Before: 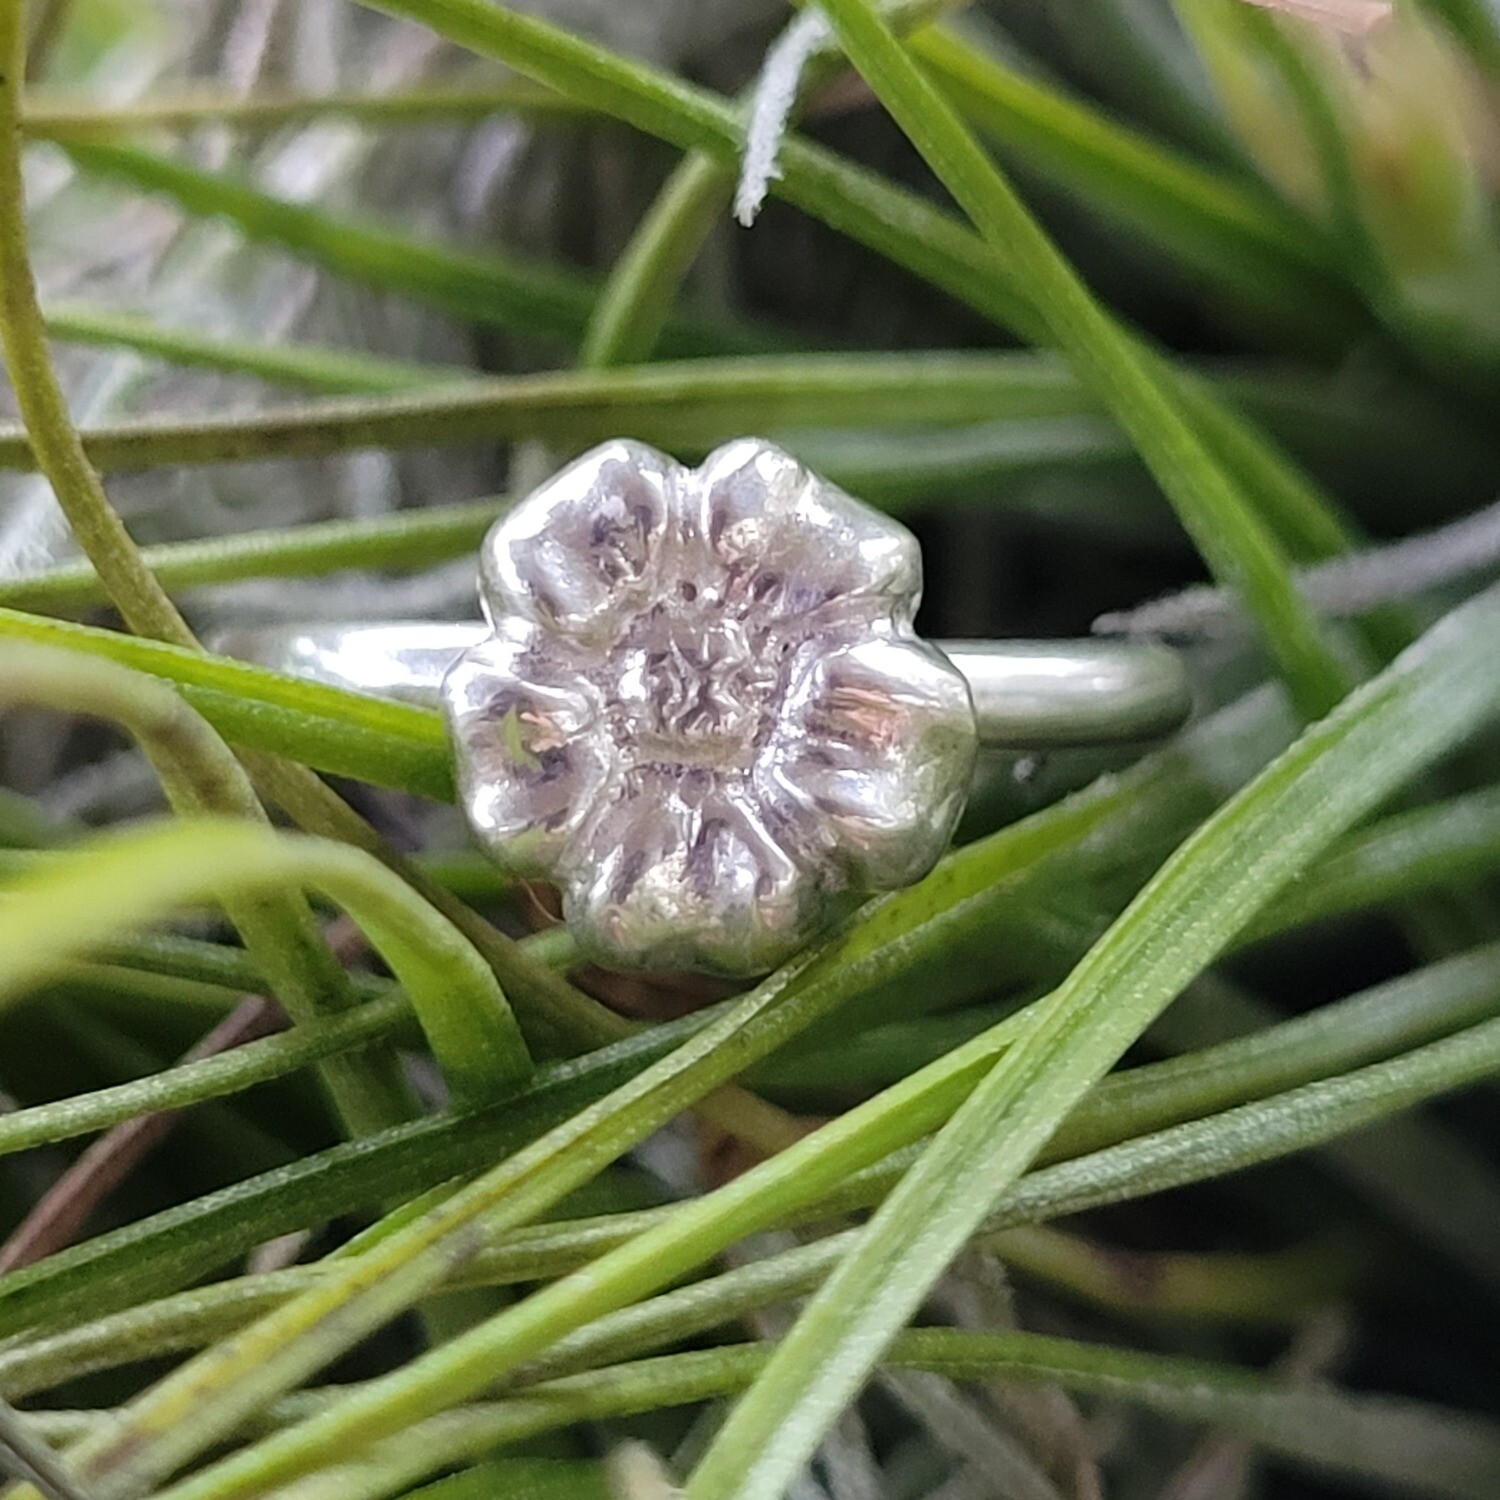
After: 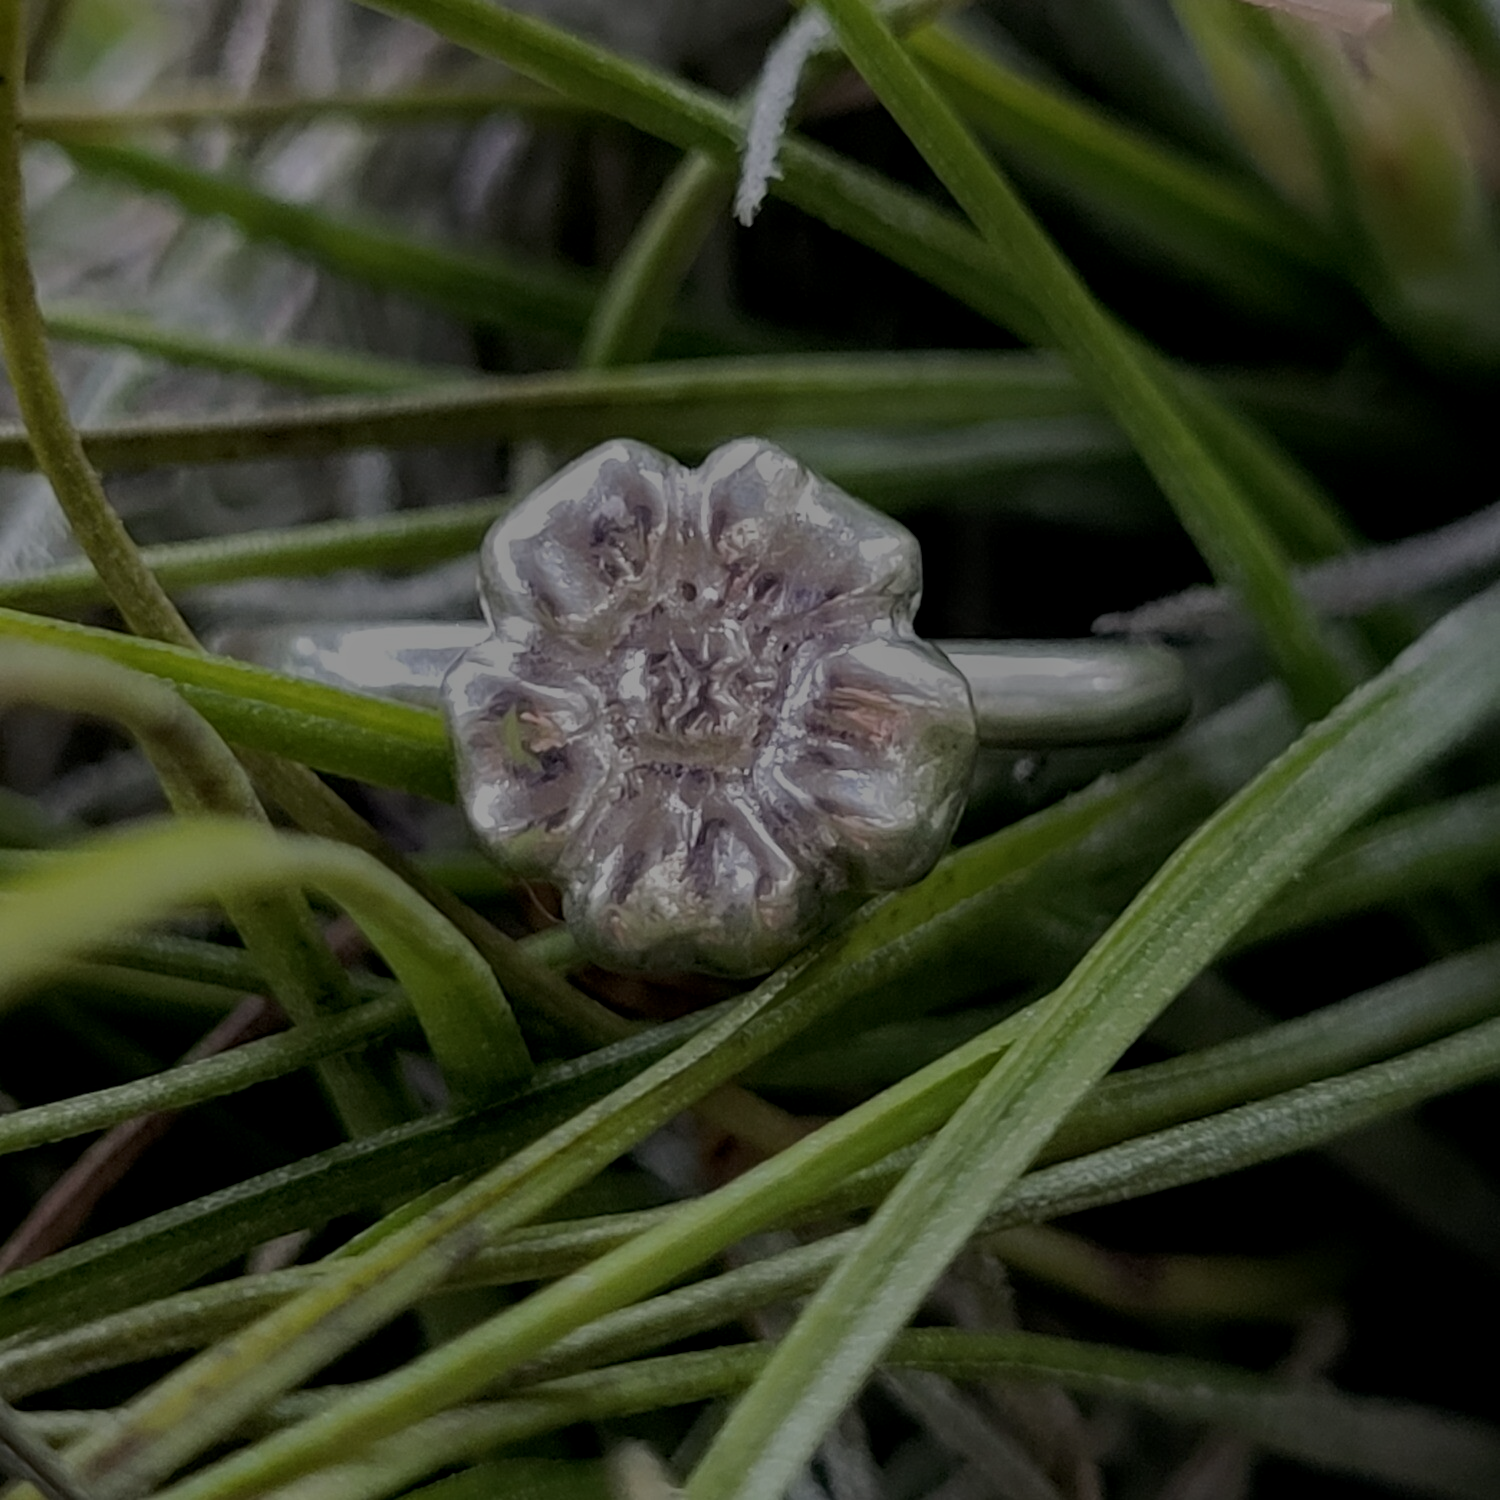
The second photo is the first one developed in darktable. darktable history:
tone equalizer: -8 EV -2 EV, -7 EV -2 EV, -6 EV -2 EV, -5 EV -2 EV, -4 EV -2 EV, -3 EV -2 EV, -2 EV -2 EV, -1 EV -1.63 EV, +0 EV -2 EV
local contrast: on, module defaults
